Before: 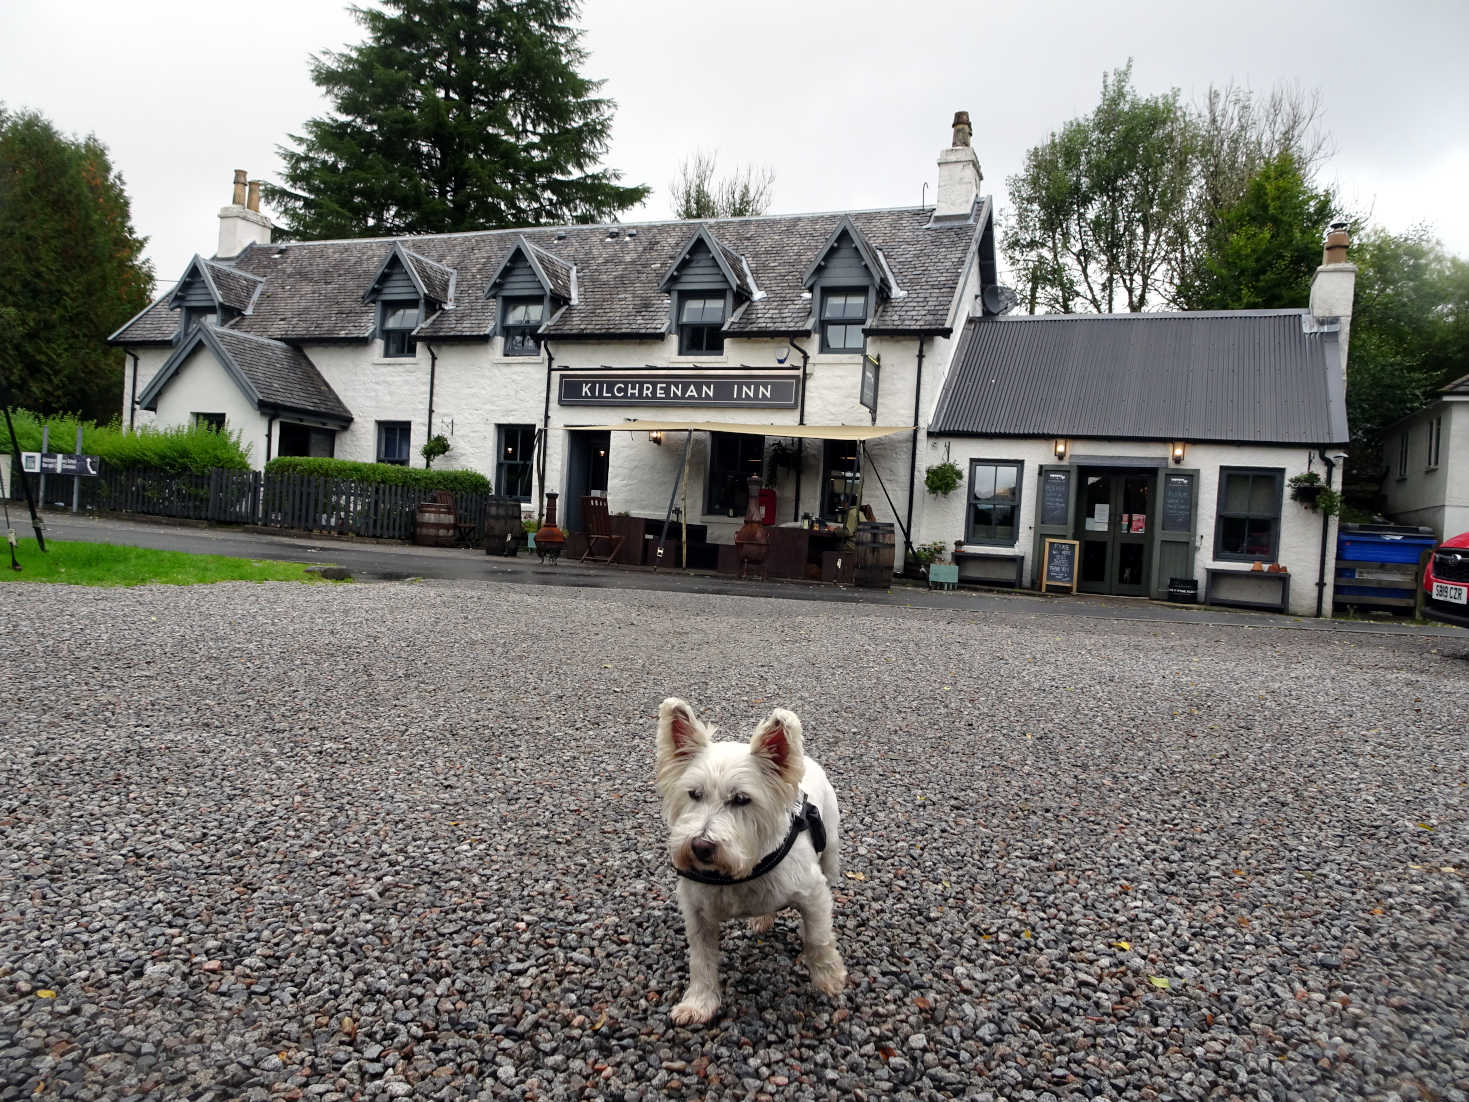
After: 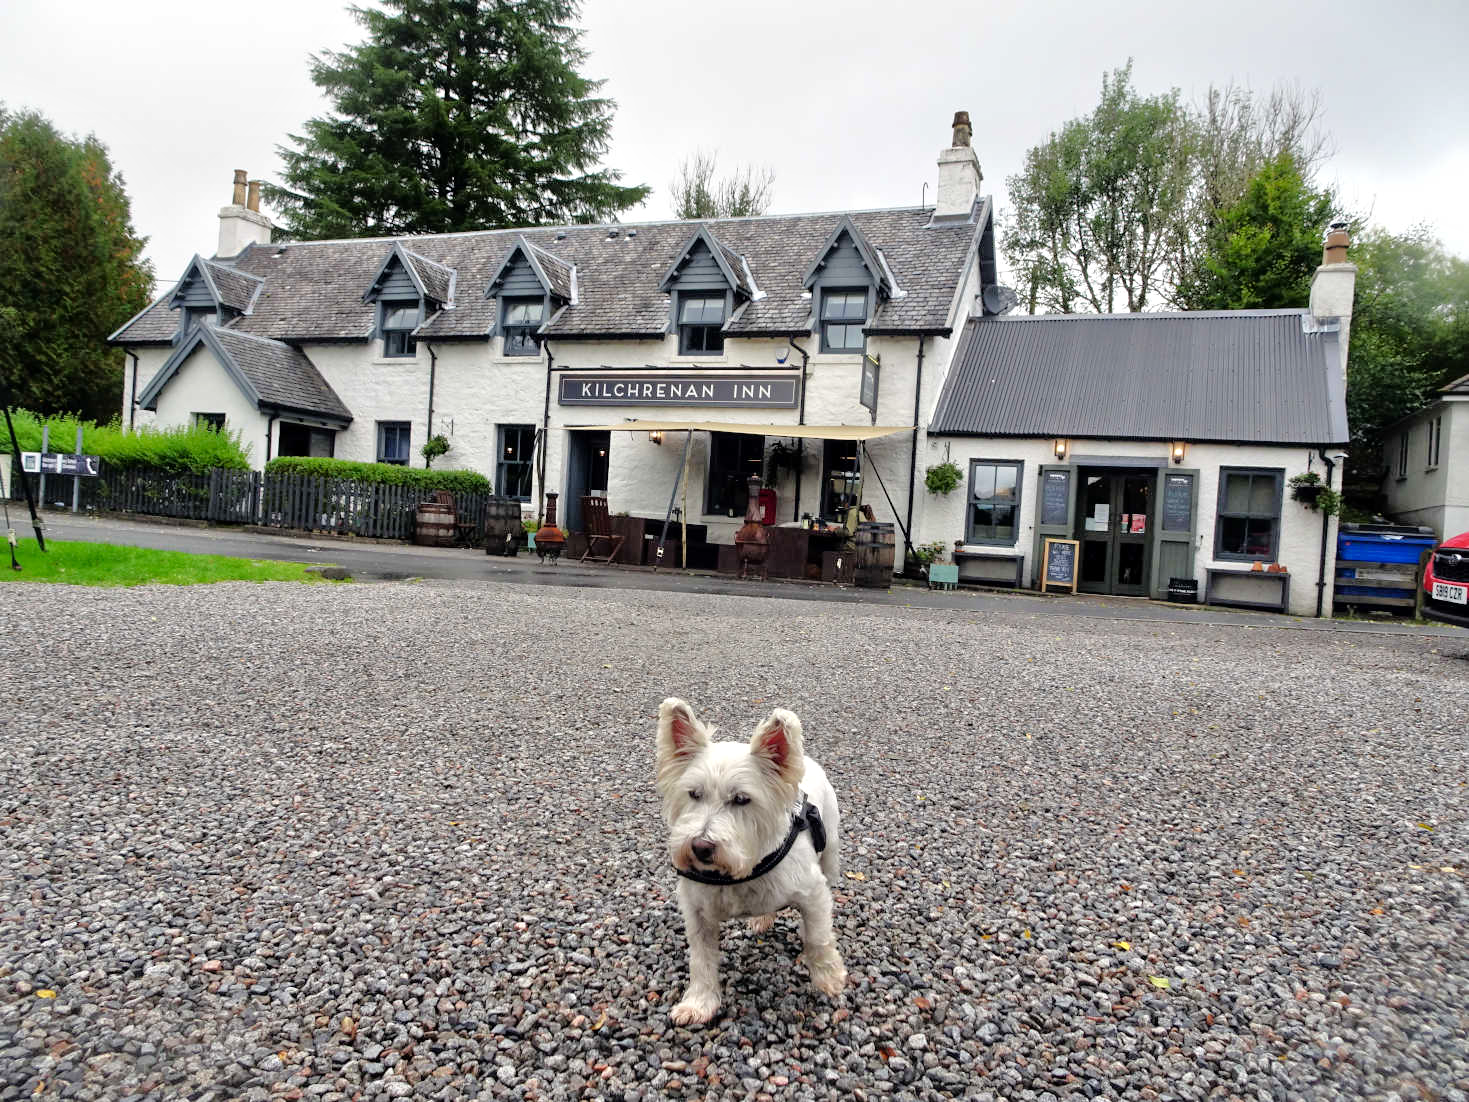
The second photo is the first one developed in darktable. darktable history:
color zones: curves: ch1 [(0, 0.469) (0.01, 0.469) (0.12, 0.446) (0.248, 0.469) (0.5, 0.5) (0.748, 0.5) (0.99, 0.469) (1, 0.469)]
tone equalizer: -7 EV 0.144 EV, -6 EV 0.598 EV, -5 EV 1.12 EV, -4 EV 1.33 EV, -3 EV 1.13 EV, -2 EV 0.6 EV, -1 EV 0.154 EV, mask exposure compensation -0.493 EV
contrast brightness saturation: contrast 0.043, saturation 0.068
